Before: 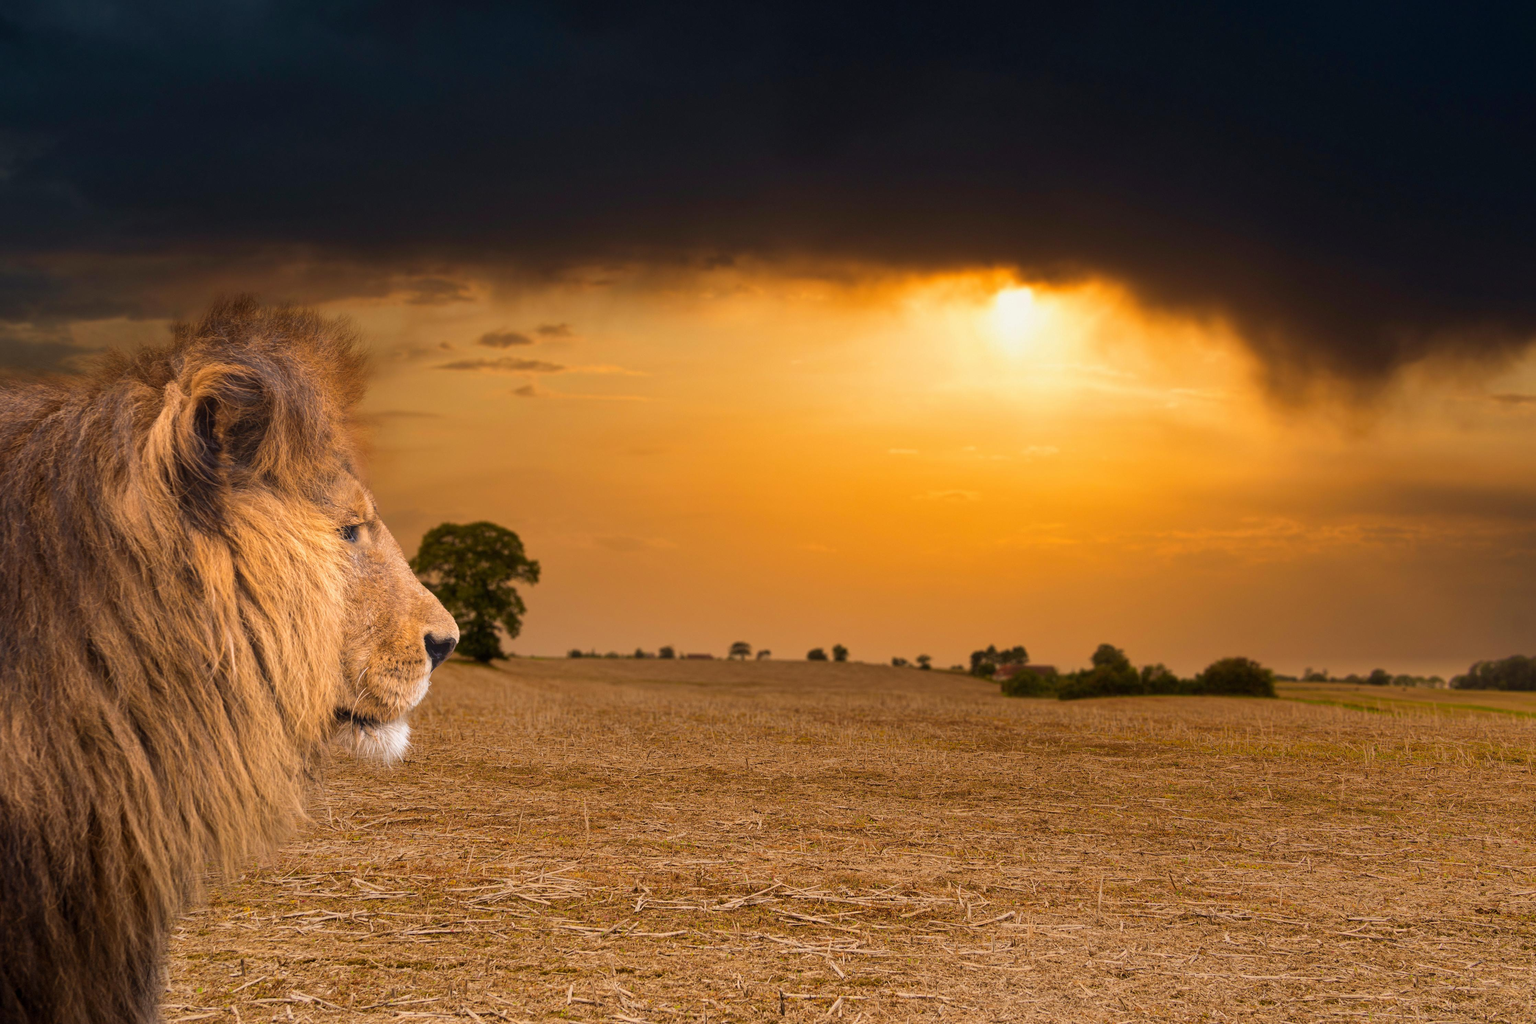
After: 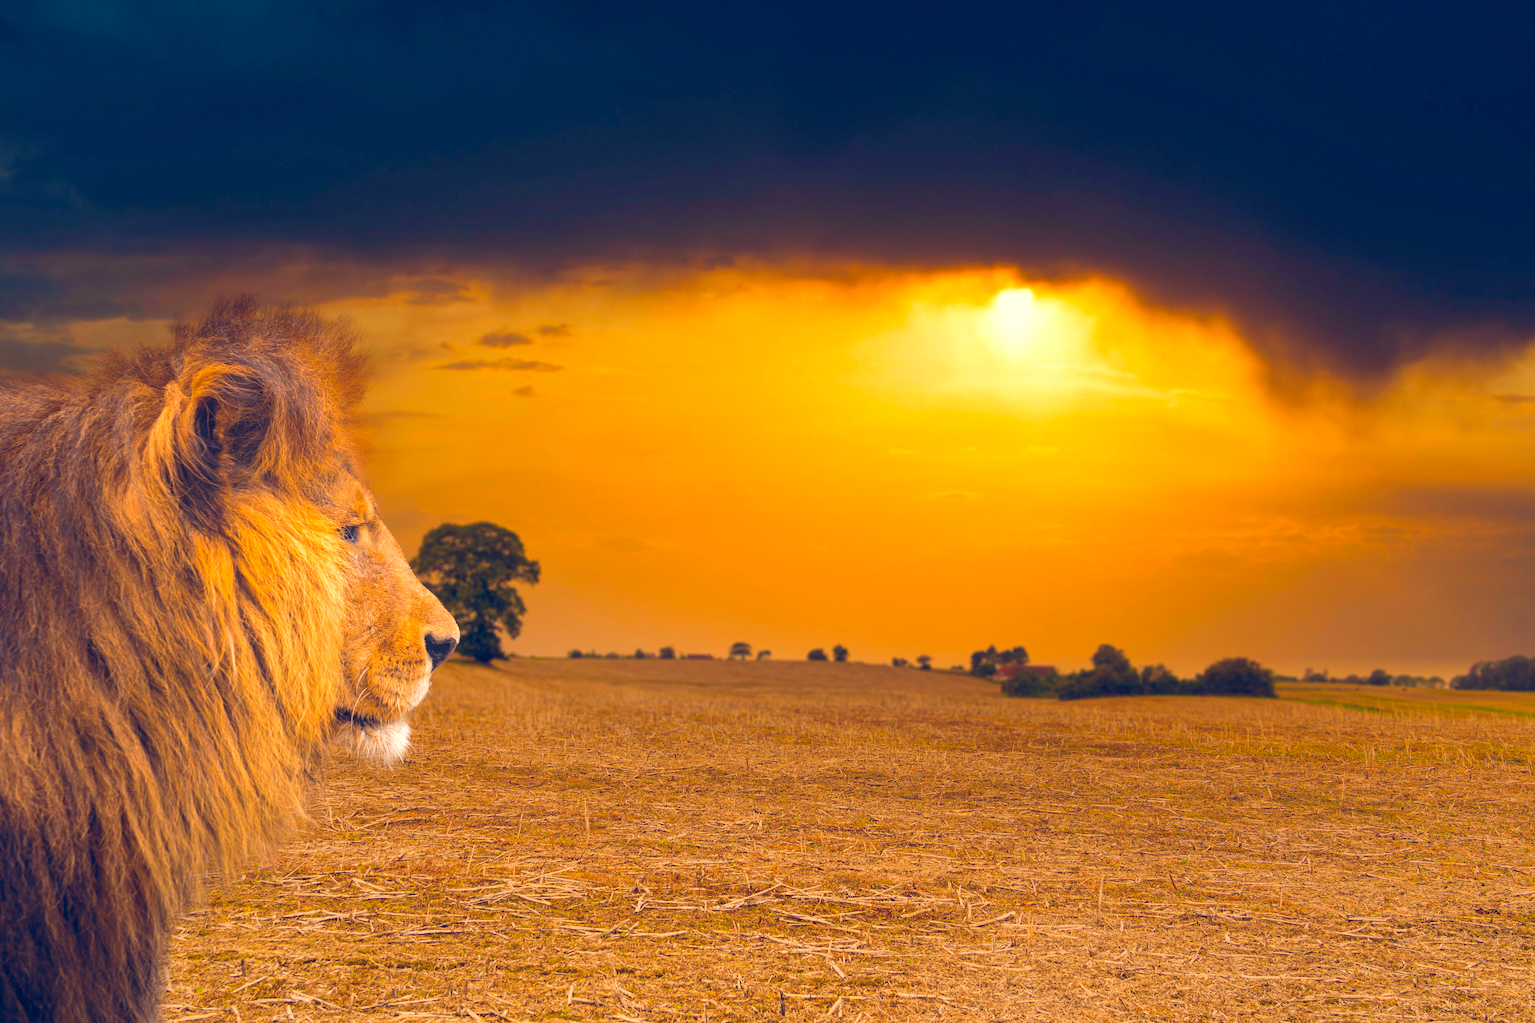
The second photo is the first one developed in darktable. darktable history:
color balance rgb: highlights gain › chroma 3.054%, highlights gain › hue 76.94°, global offset › luminance 0.434%, global offset › chroma 0.202%, global offset › hue 255.42°, perceptual saturation grading › global saturation 30.461%
levels: levels [0, 0.435, 0.917]
